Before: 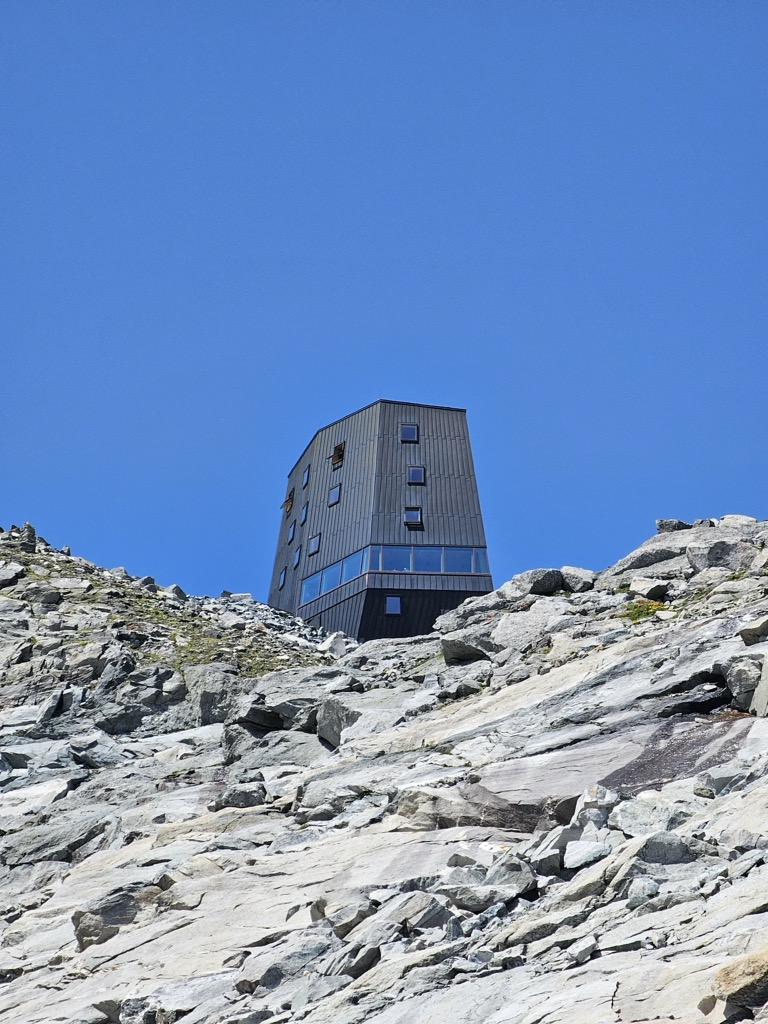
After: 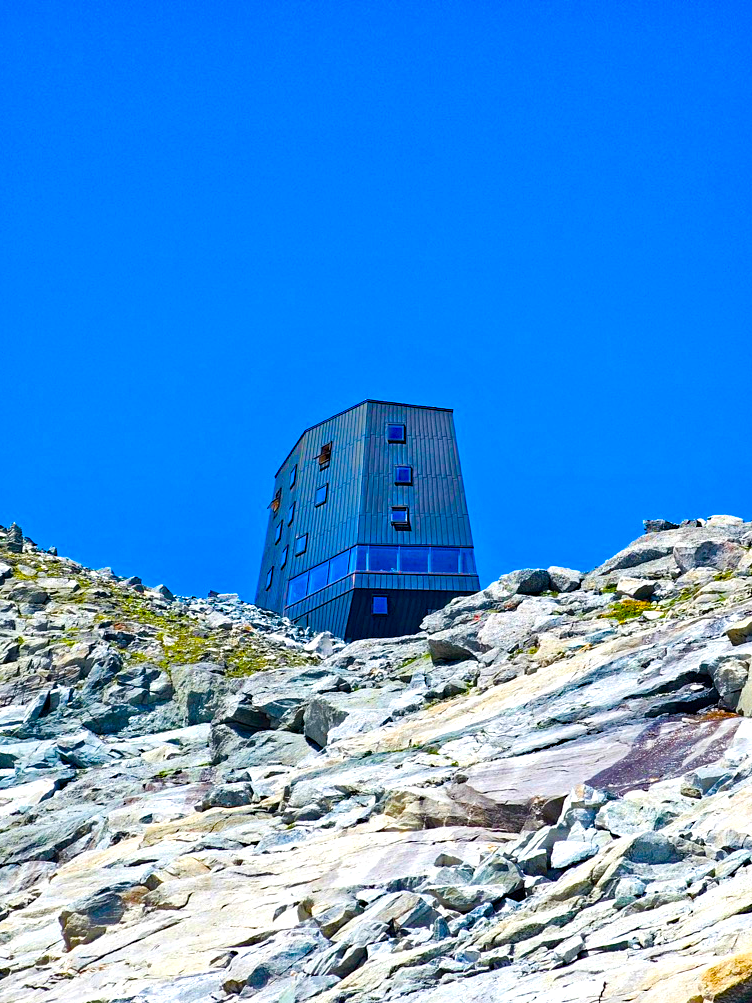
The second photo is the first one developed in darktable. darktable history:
haze removal: compatibility mode true, adaptive false
velvia: strength 32%, mid-tones bias 0.2
crop: left 1.743%, right 0.268%, bottom 2.011%
color balance rgb: linear chroma grading › shadows 10%, linear chroma grading › highlights 10%, linear chroma grading › global chroma 15%, linear chroma grading › mid-tones 15%, perceptual saturation grading › global saturation 40%, perceptual saturation grading › highlights -25%, perceptual saturation grading › mid-tones 35%, perceptual saturation grading › shadows 35%, perceptual brilliance grading › global brilliance 11.29%, global vibrance 11.29%
